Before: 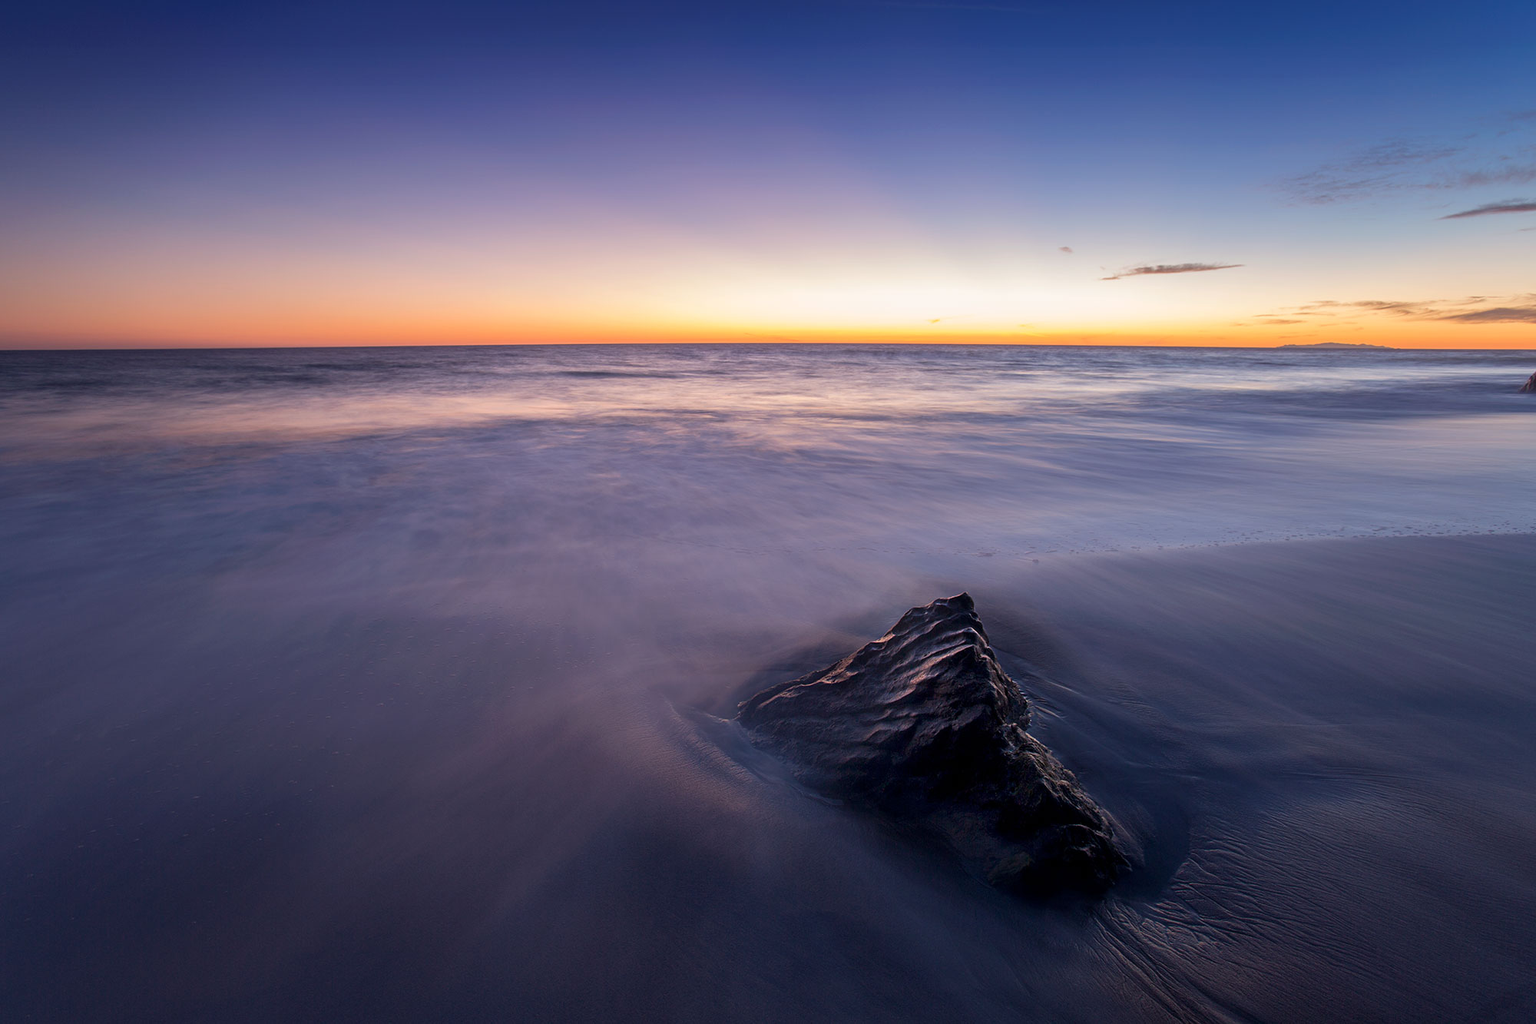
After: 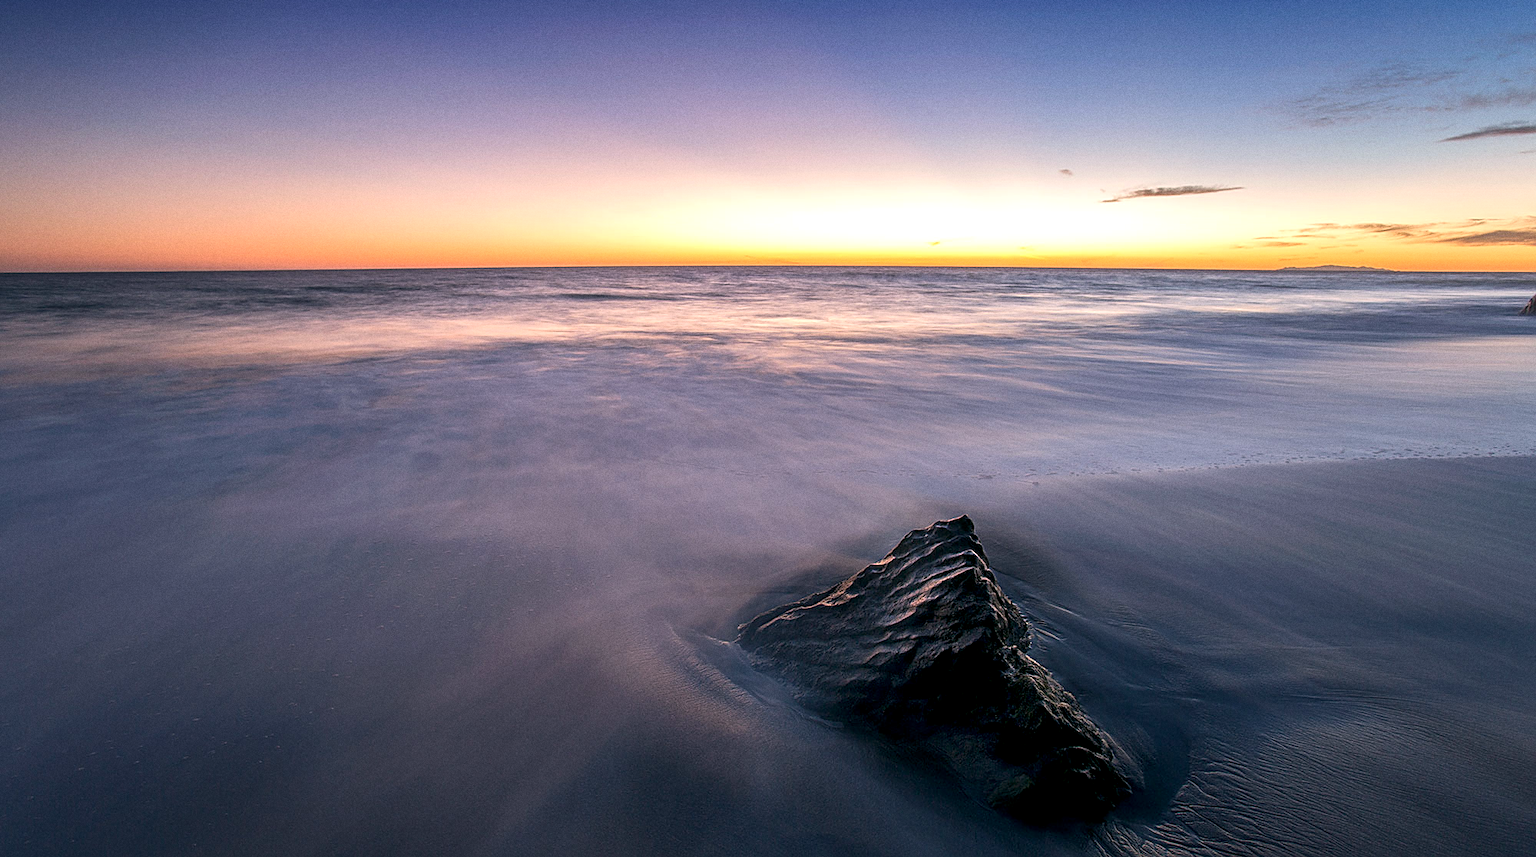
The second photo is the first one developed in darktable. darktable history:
exposure: exposure 0.3 EV, compensate highlight preservation false
color correction: highlights a* 4.02, highlights b* 4.98, shadows a* -7.55, shadows b* 4.98
sharpen: on, module defaults
crop: top 7.625%, bottom 8.027%
local contrast: on, module defaults
grain: coarseness 0.09 ISO
